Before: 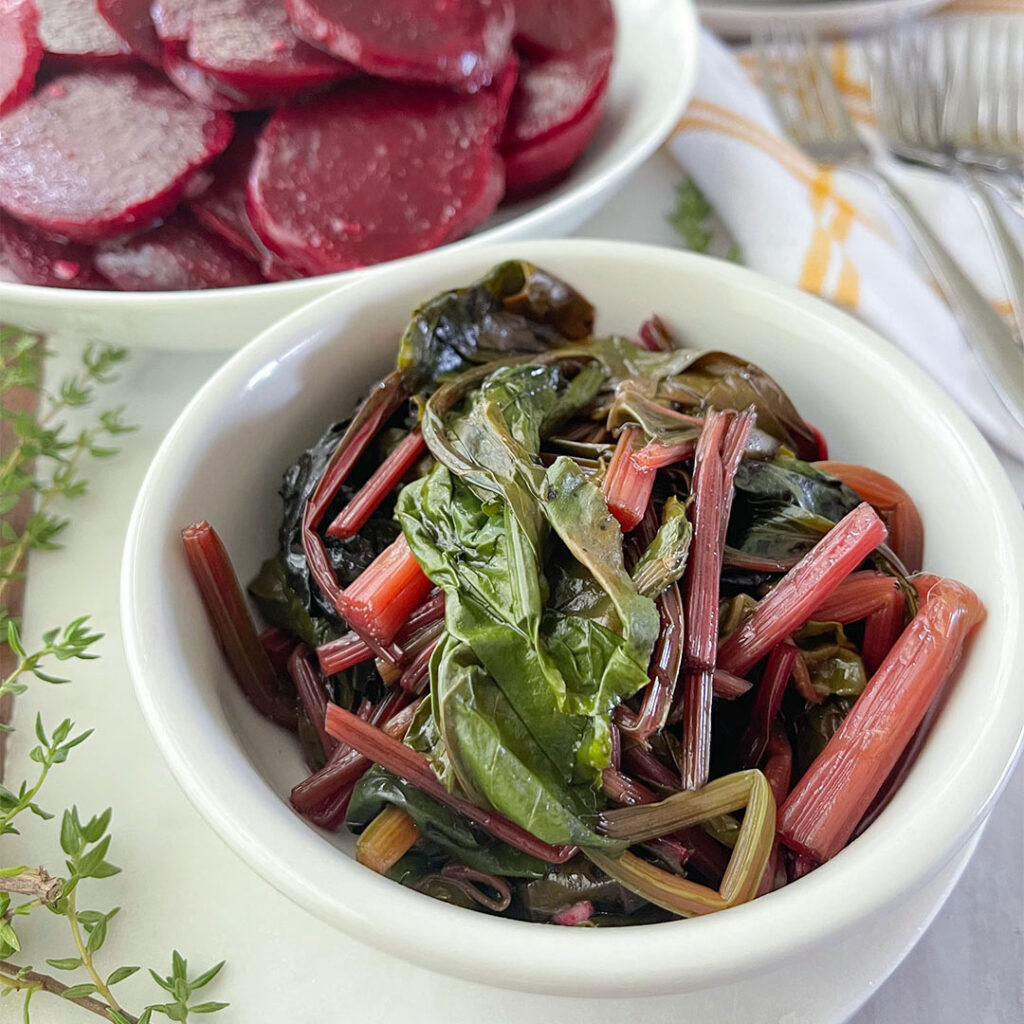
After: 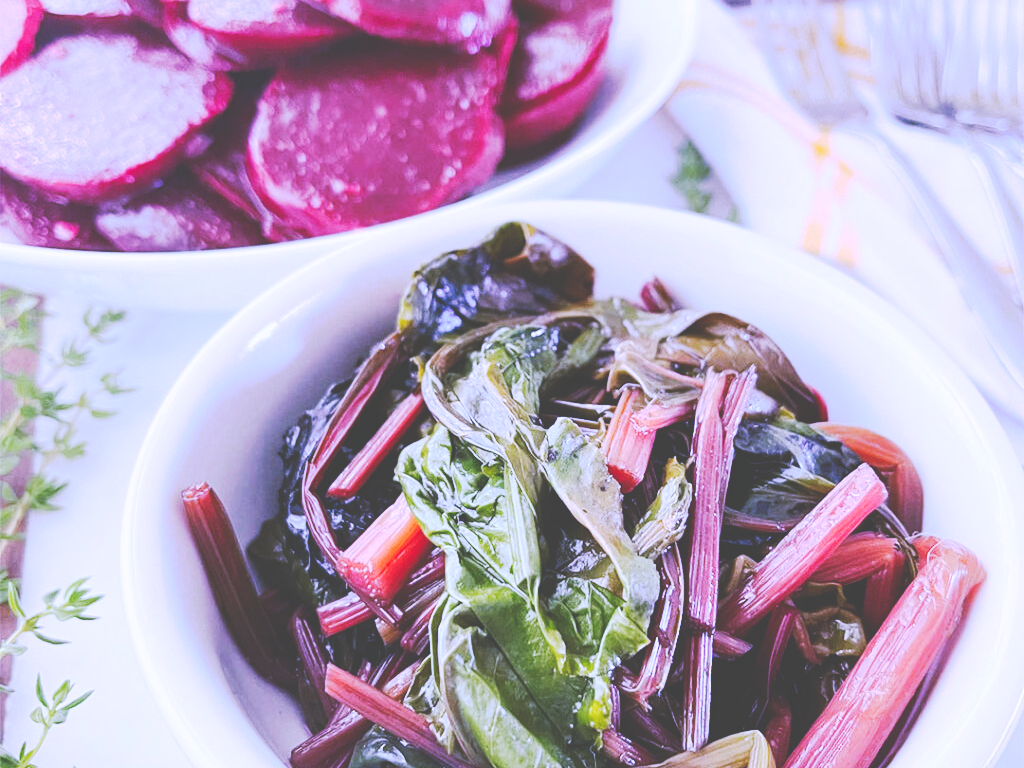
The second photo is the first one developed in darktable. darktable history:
crop: top 3.857%, bottom 21.132%
white balance: red 0.98, blue 1.61
tone curve: curves: ch0 [(0, 0) (0.003, 0.26) (0.011, 0.26) (0.025, 0.26) (0.044, 0.257) (0.069, 0.257) (0.1, 0.257) (0.136, 0.255) (0.177, 0.258) (0.224, 0.272) (0.277, 0.294) (0.335, 0.346) (0.399, 0.422) (0.468, 0.536) (0.543, 0.657) (0.623, 0.757) (0.709, 0.823) (0.801, 0.872) (0.898, 0.92) (1, 1)], preserve colors none
base curve: curves: ch0 [(0, 0) (0.666, 0.806) (1, 1)]
exposure: black level correction -0.03, compensate highlight preservation false
